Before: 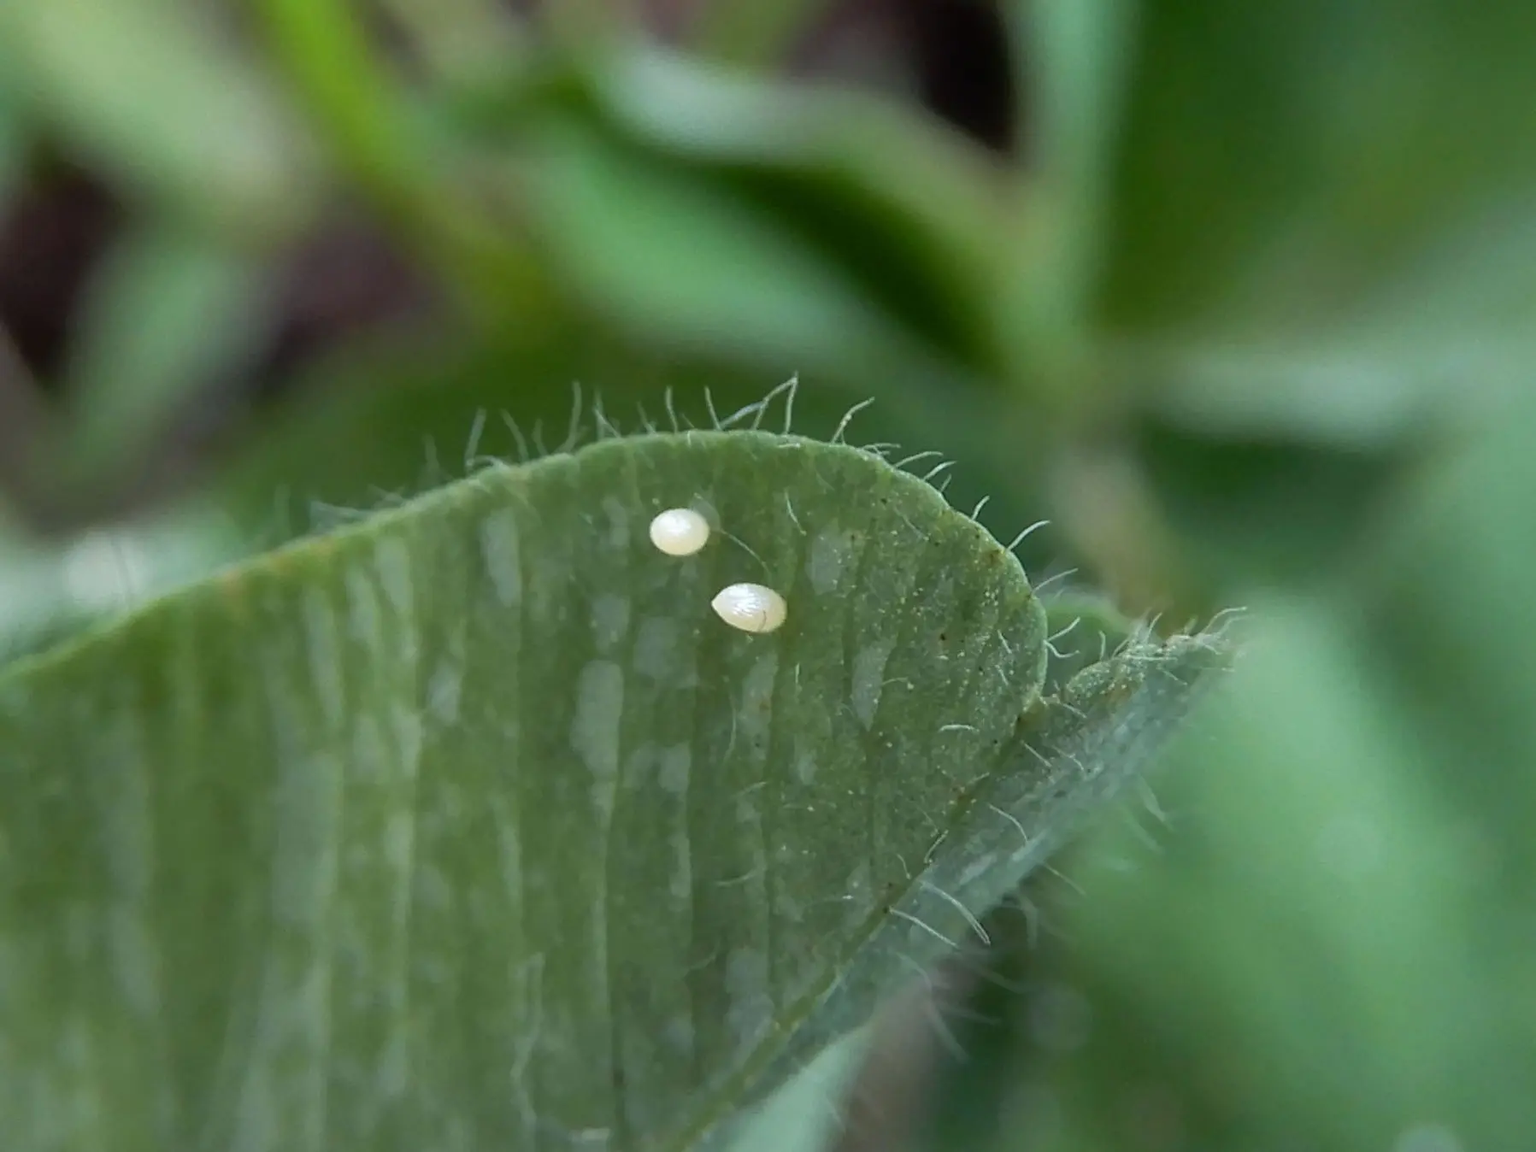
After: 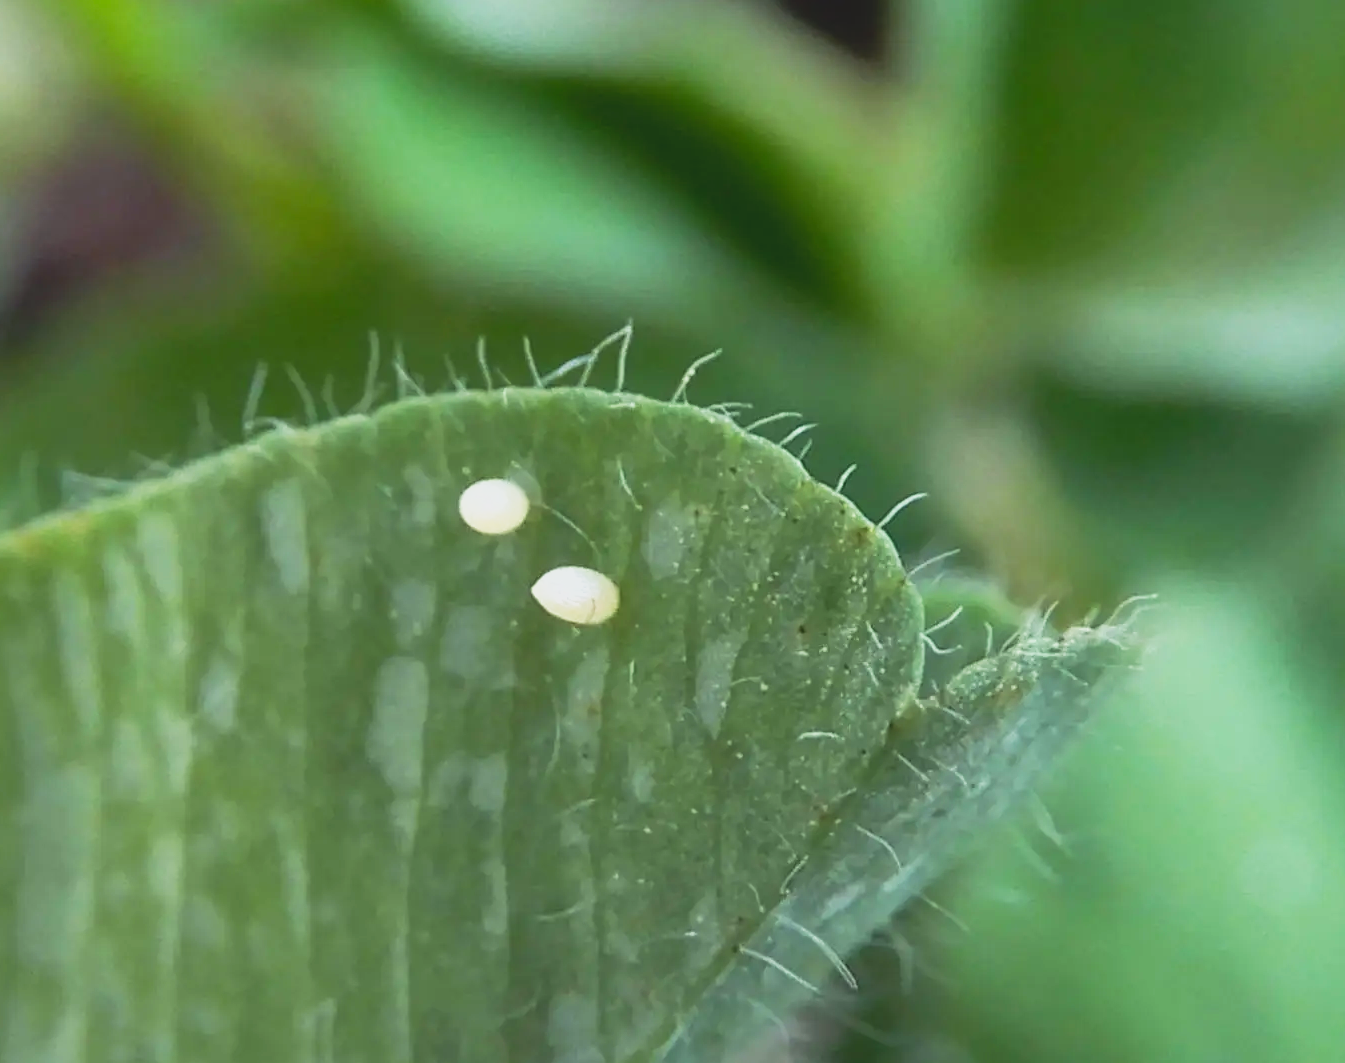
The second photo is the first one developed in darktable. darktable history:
tone equalizer: -8 EV -0.417 EV, -7 EV -0.389 EV, -6 EV -0.333 EV, -5 EV -0.222 EV, -3 EV 0.222 EV, -2 EV 0.333 EV, -1 EV 0.389 EV, +0 EV 0.417 EV, edges refinement/feathering 500, mask exposure compensation -1.57 EV, preserve details no
lowpass: radius 0.1, contrast 0.85, saturation 1.1, unbound 0
base curve: curves: ch0 [(0, 0) (0.088, 0.125) (0.176, 0.251) (0.354, 0.501) (0.613, 0.749) (1, 0.877)], preserve colors none
crop: left 16.768%, top 8.653%, right 8.362%, bottom 12.485%
